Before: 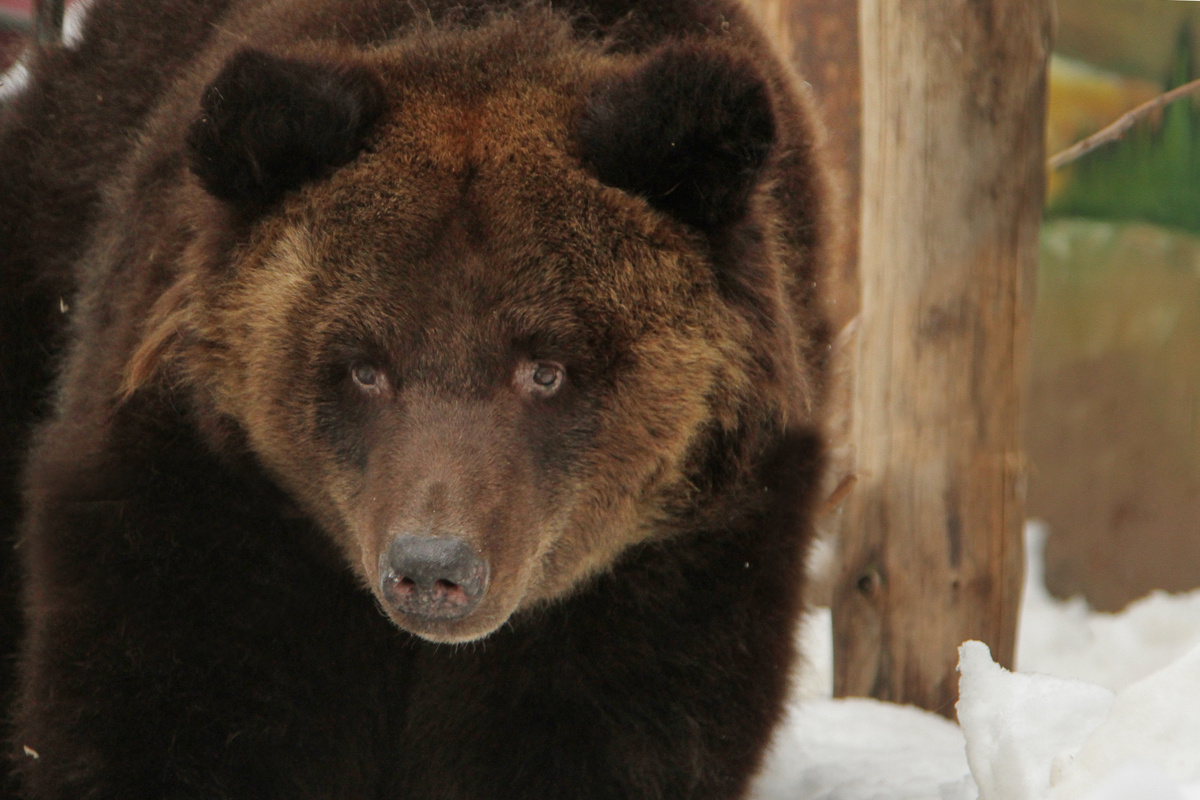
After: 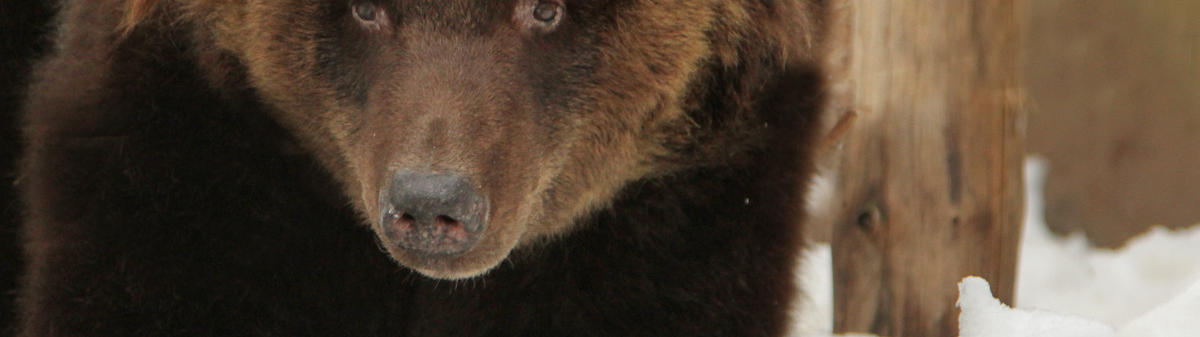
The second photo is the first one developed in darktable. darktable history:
crop: top 45.609%, bottom 12.192%
